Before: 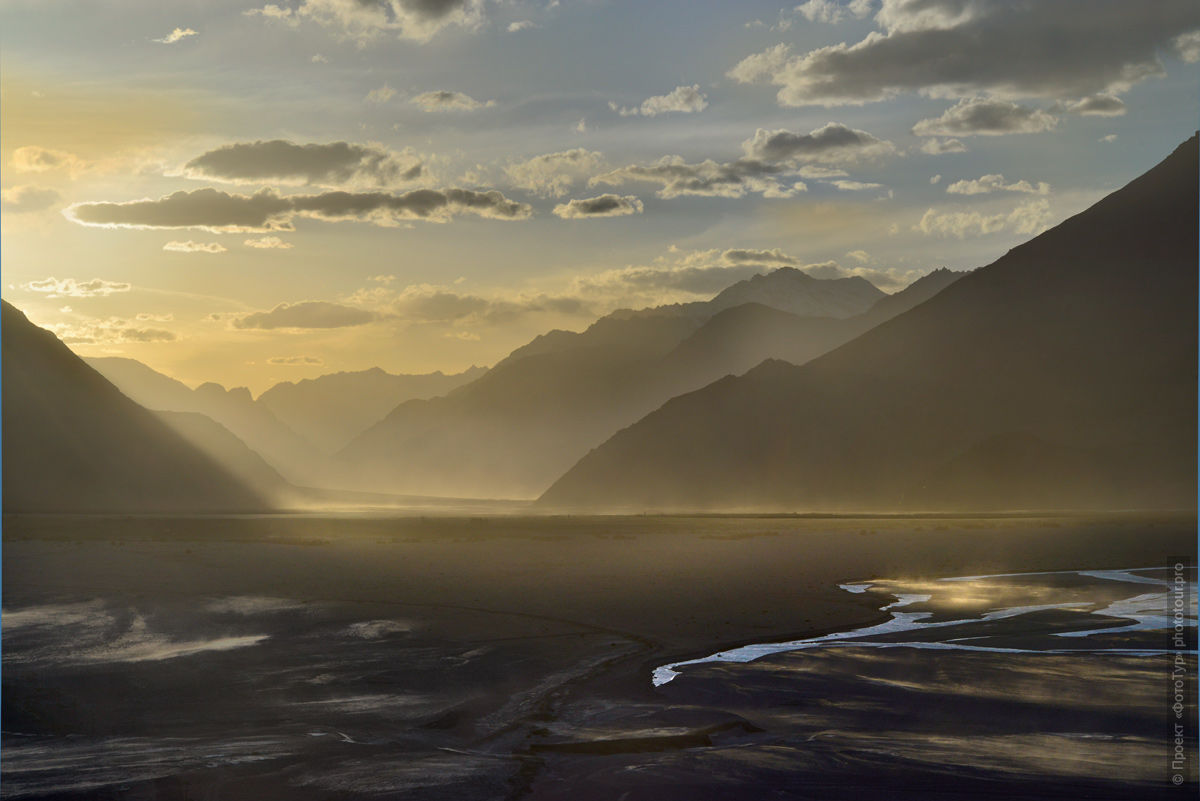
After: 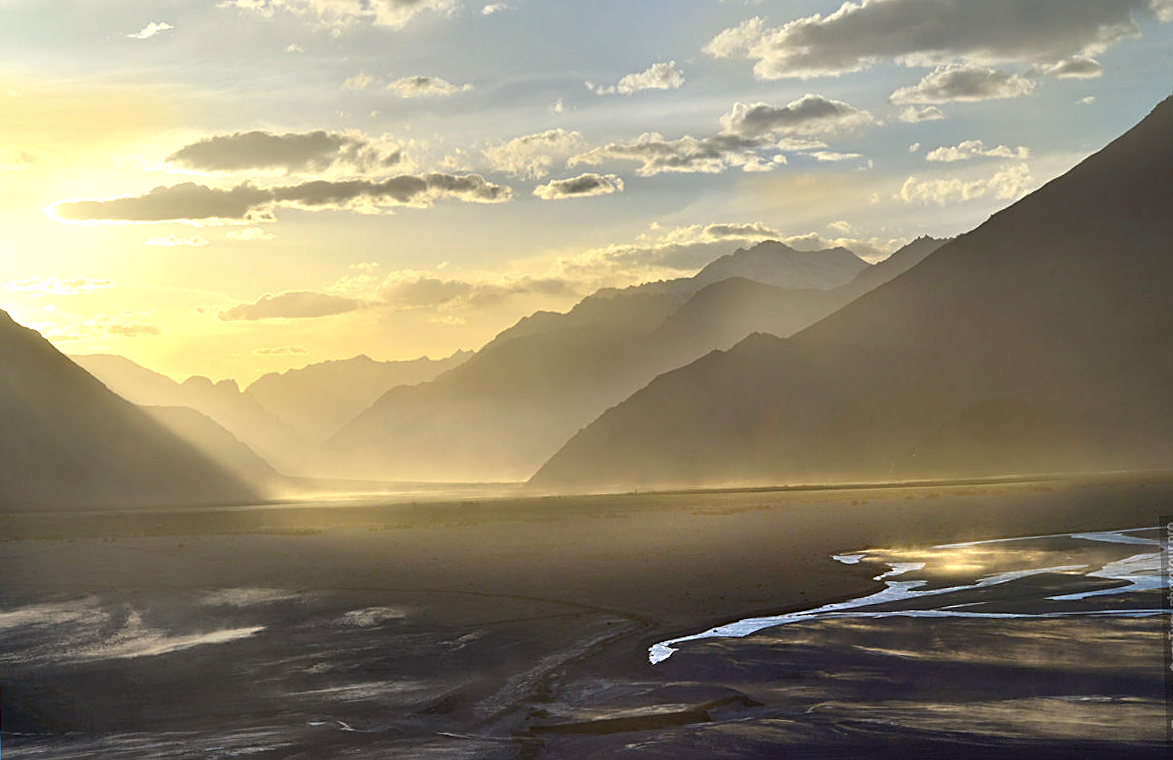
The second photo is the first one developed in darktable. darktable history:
rotate and perspective: rotation -2°, crop left 0.022, crop right 0.978, crop top 0.049, crop bottom 0.951
sharpen: on, module defaults
exposure: black level correction -0.001, exposure 0.9 EV, compensate exposure bias true, compensate highlight preservation false
